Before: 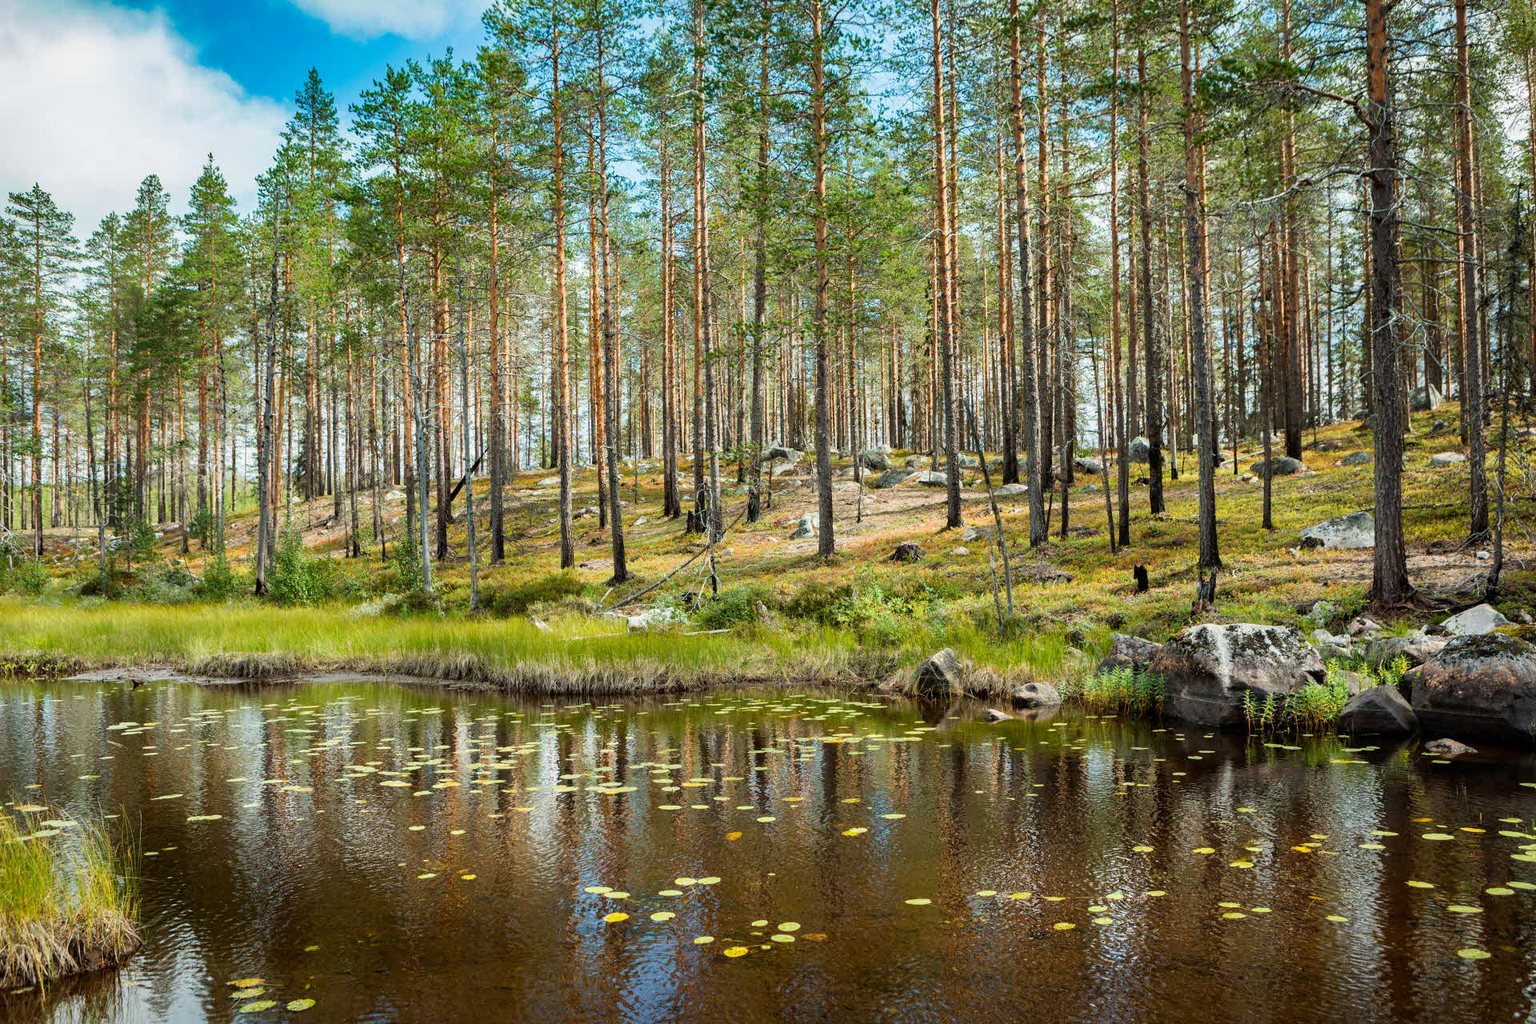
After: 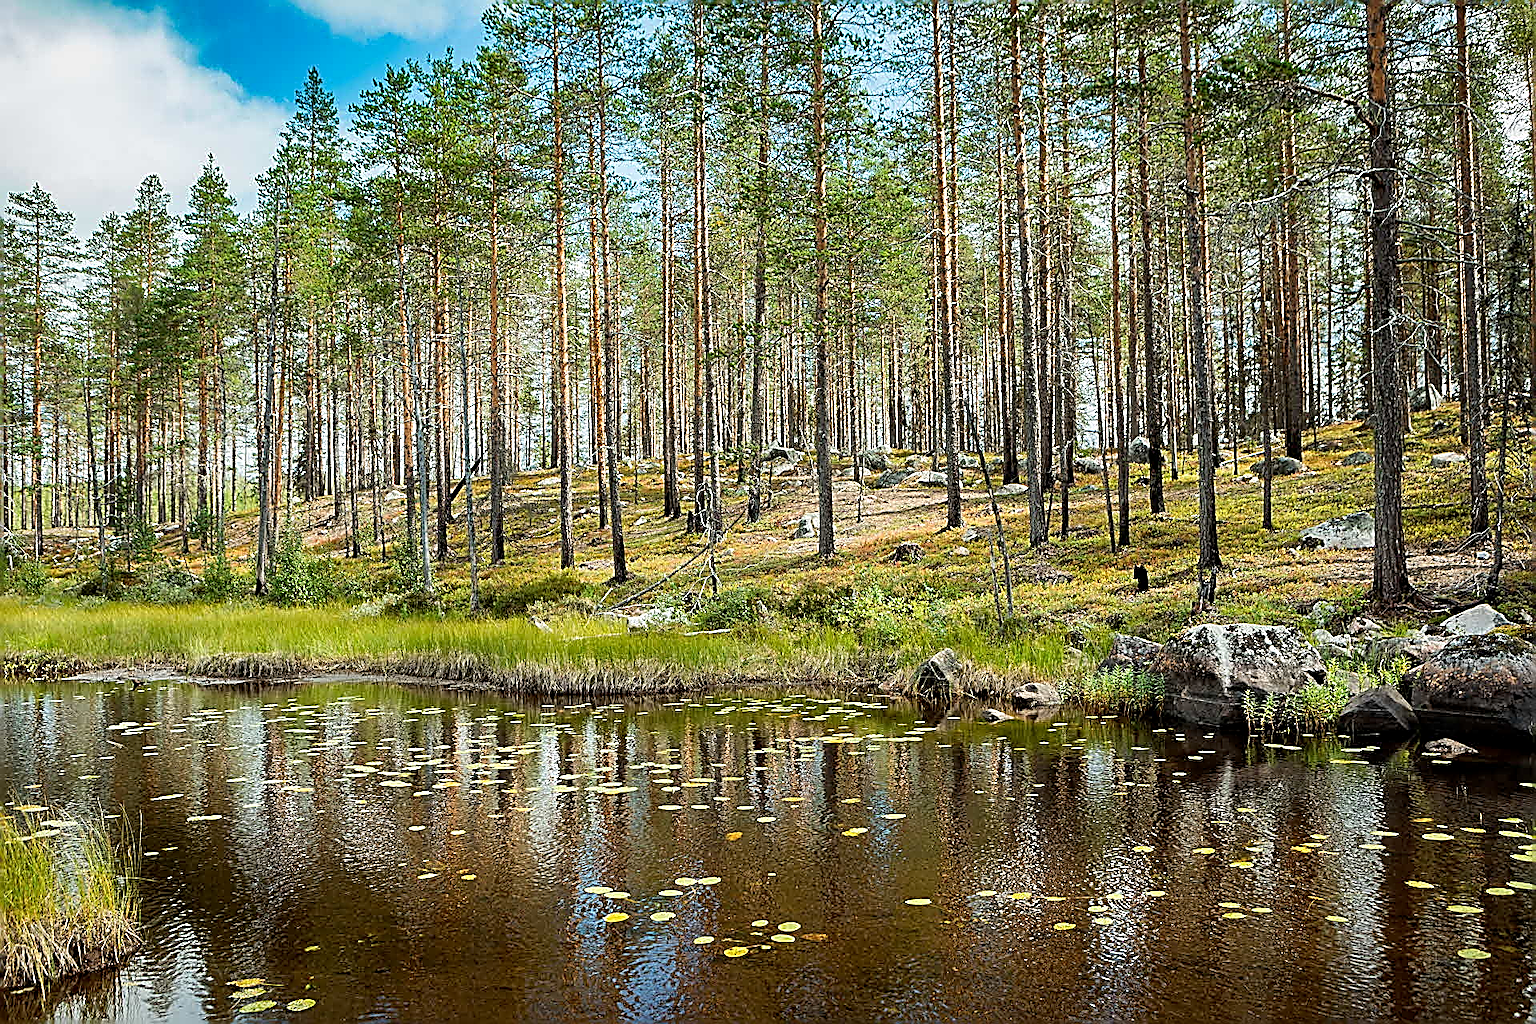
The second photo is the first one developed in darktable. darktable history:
sharpen: amount 2
exposure: black level correction 0.002, compensate highlight preservation false
